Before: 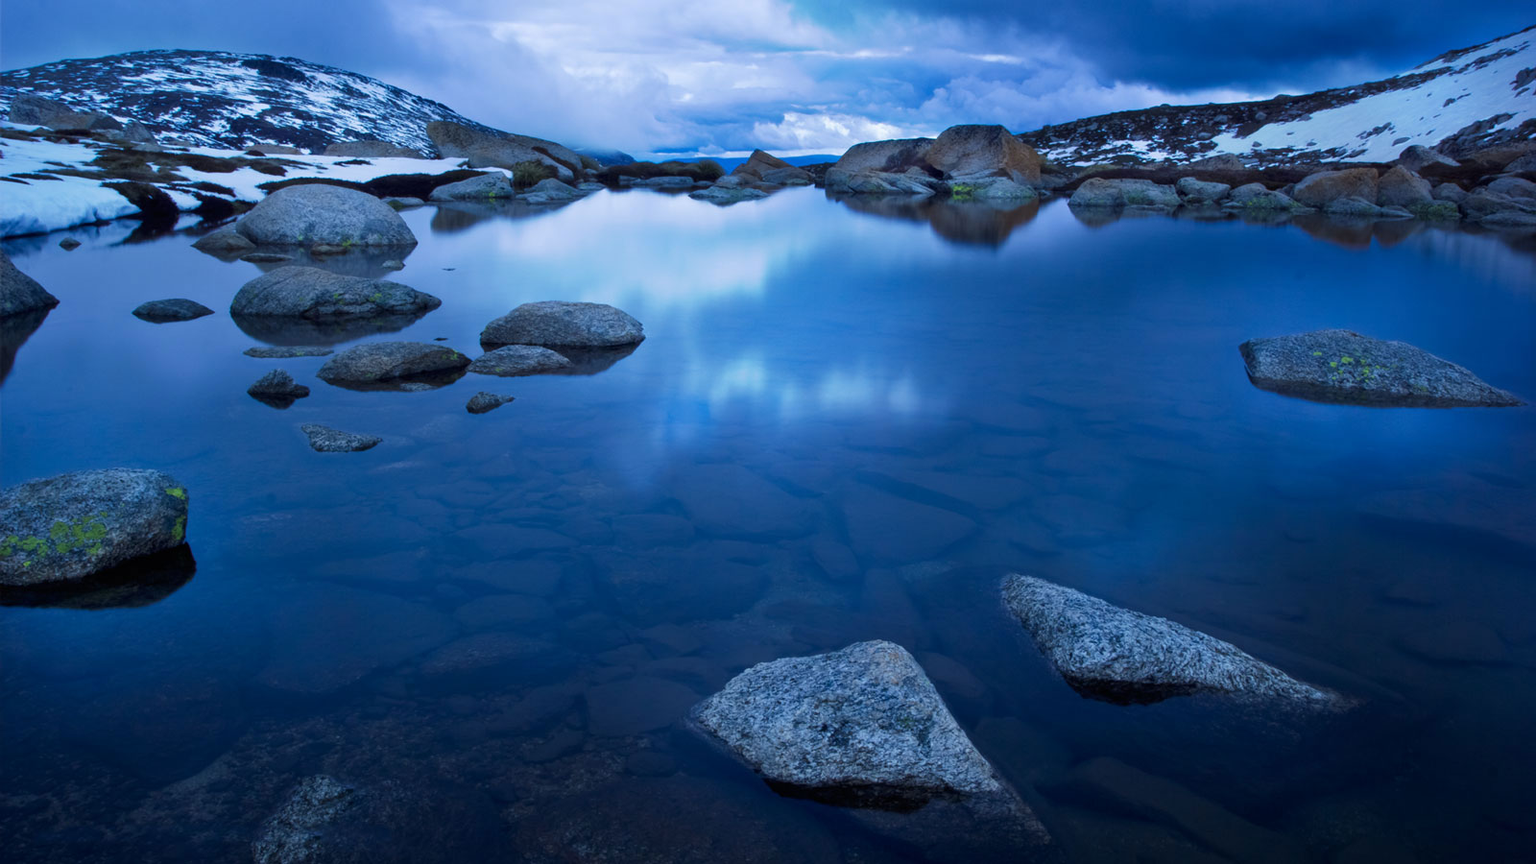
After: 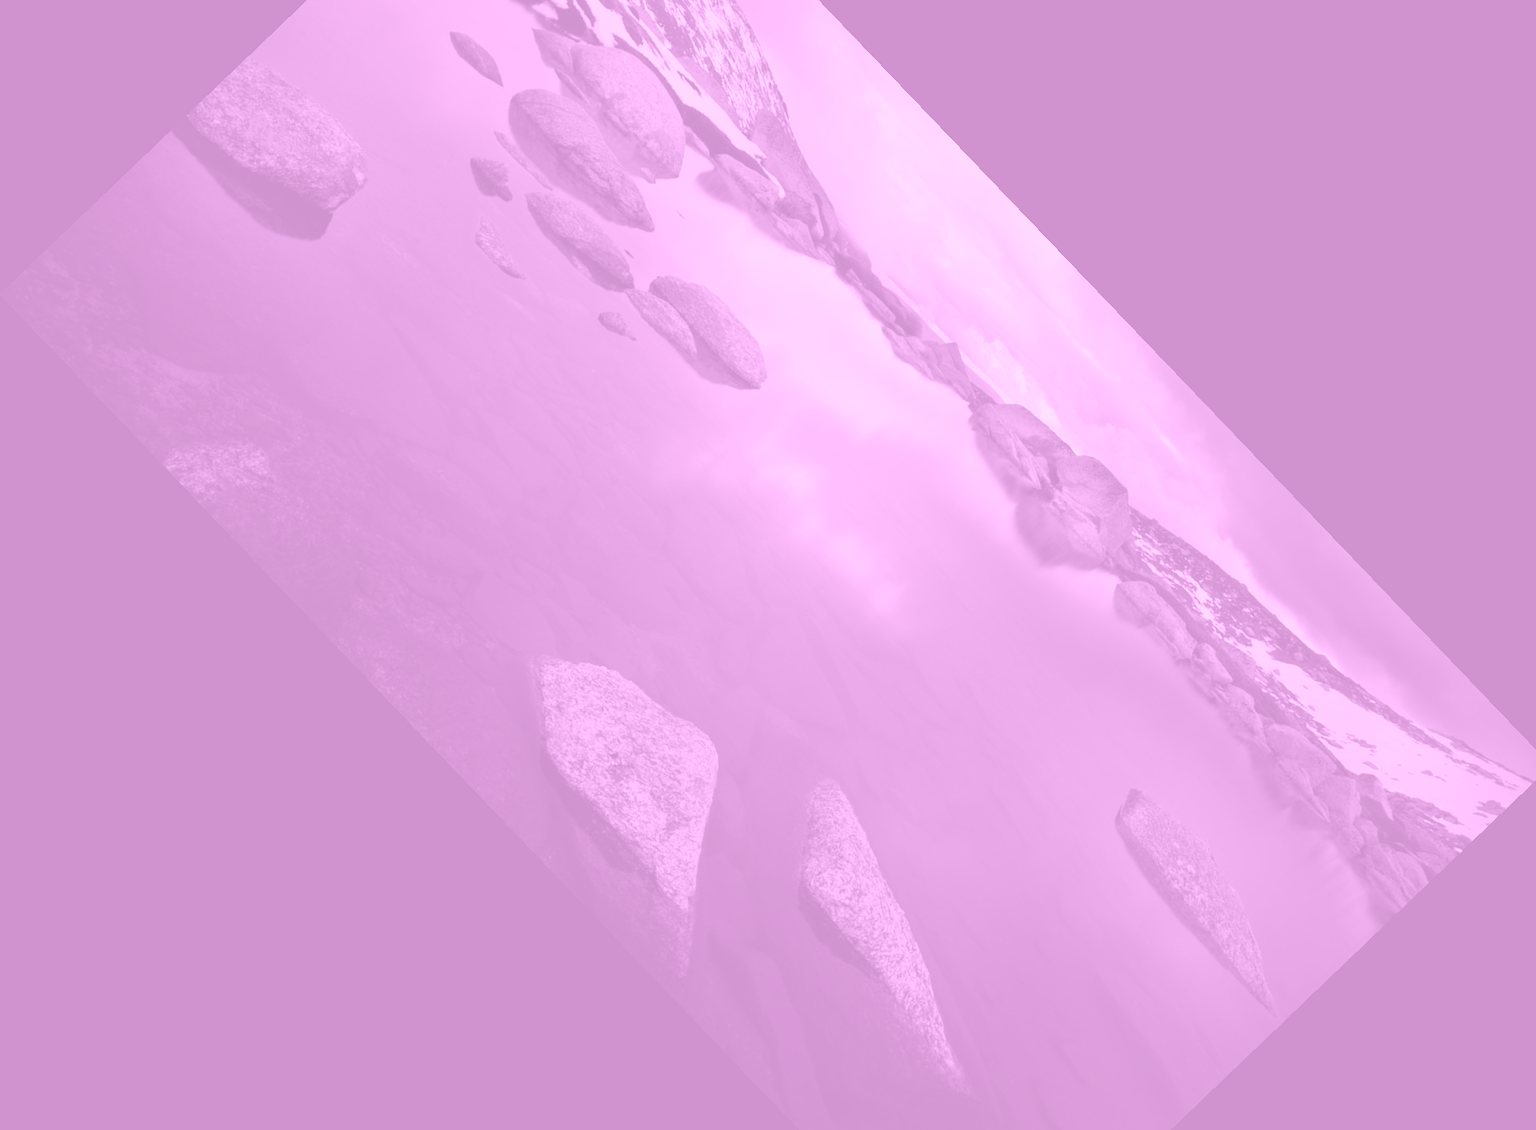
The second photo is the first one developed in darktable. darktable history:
crop and rotate: angle -46.26°, top 16.234%, right 0.912%, bottom 11.704%
colorize: hue 331.2°, saturation 75%, source mix 30.28%, lightness 70.52%, version 1
